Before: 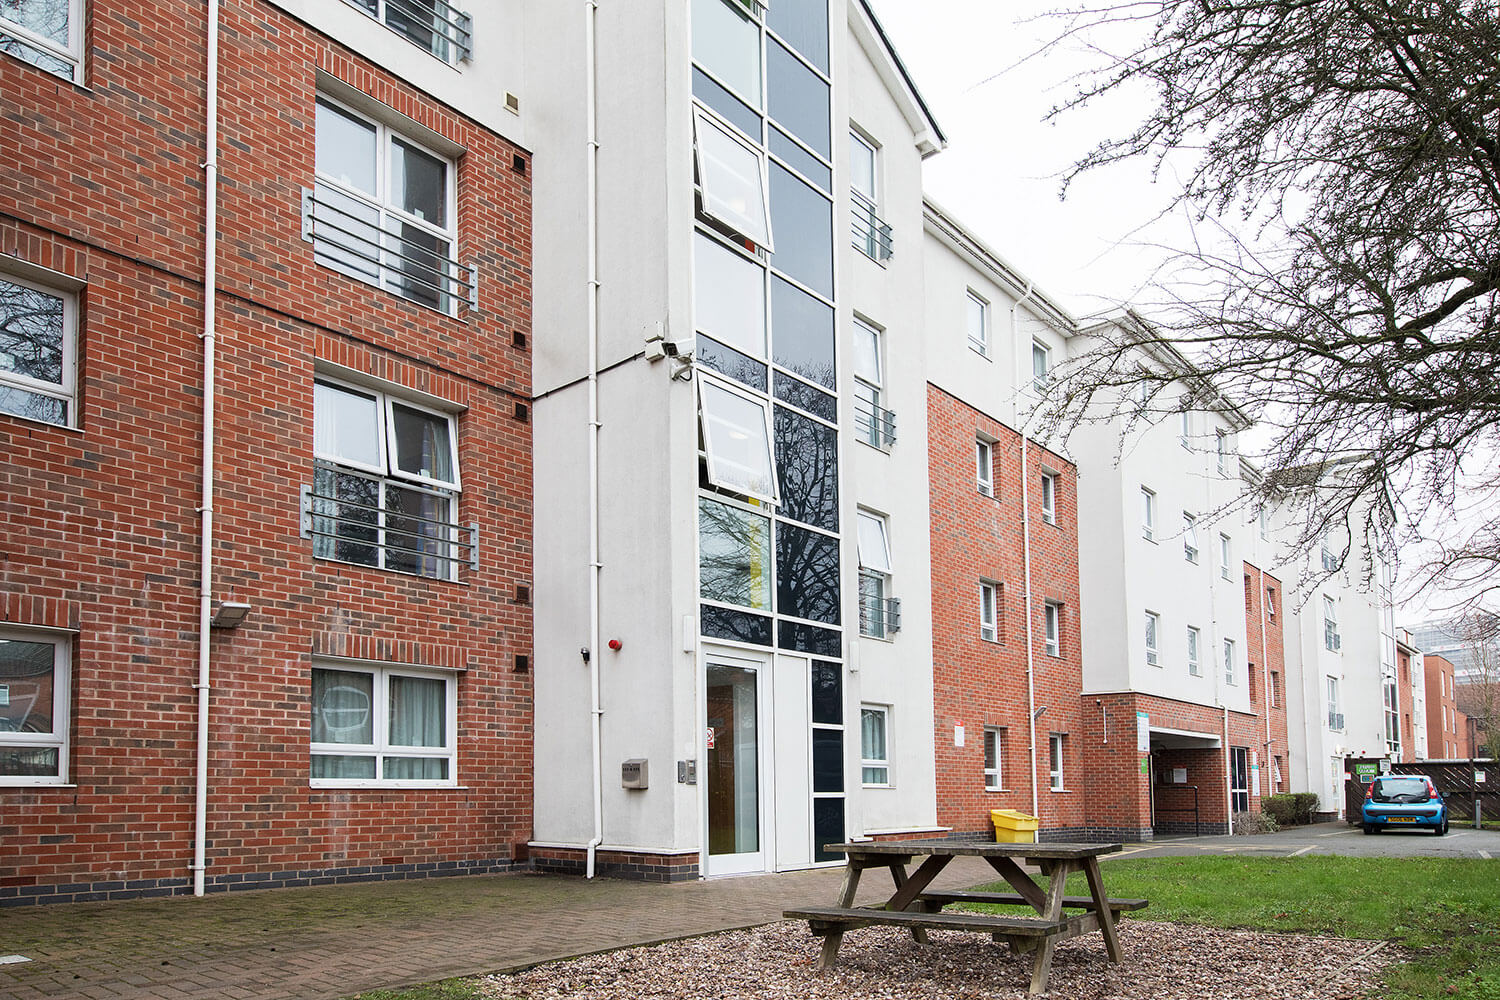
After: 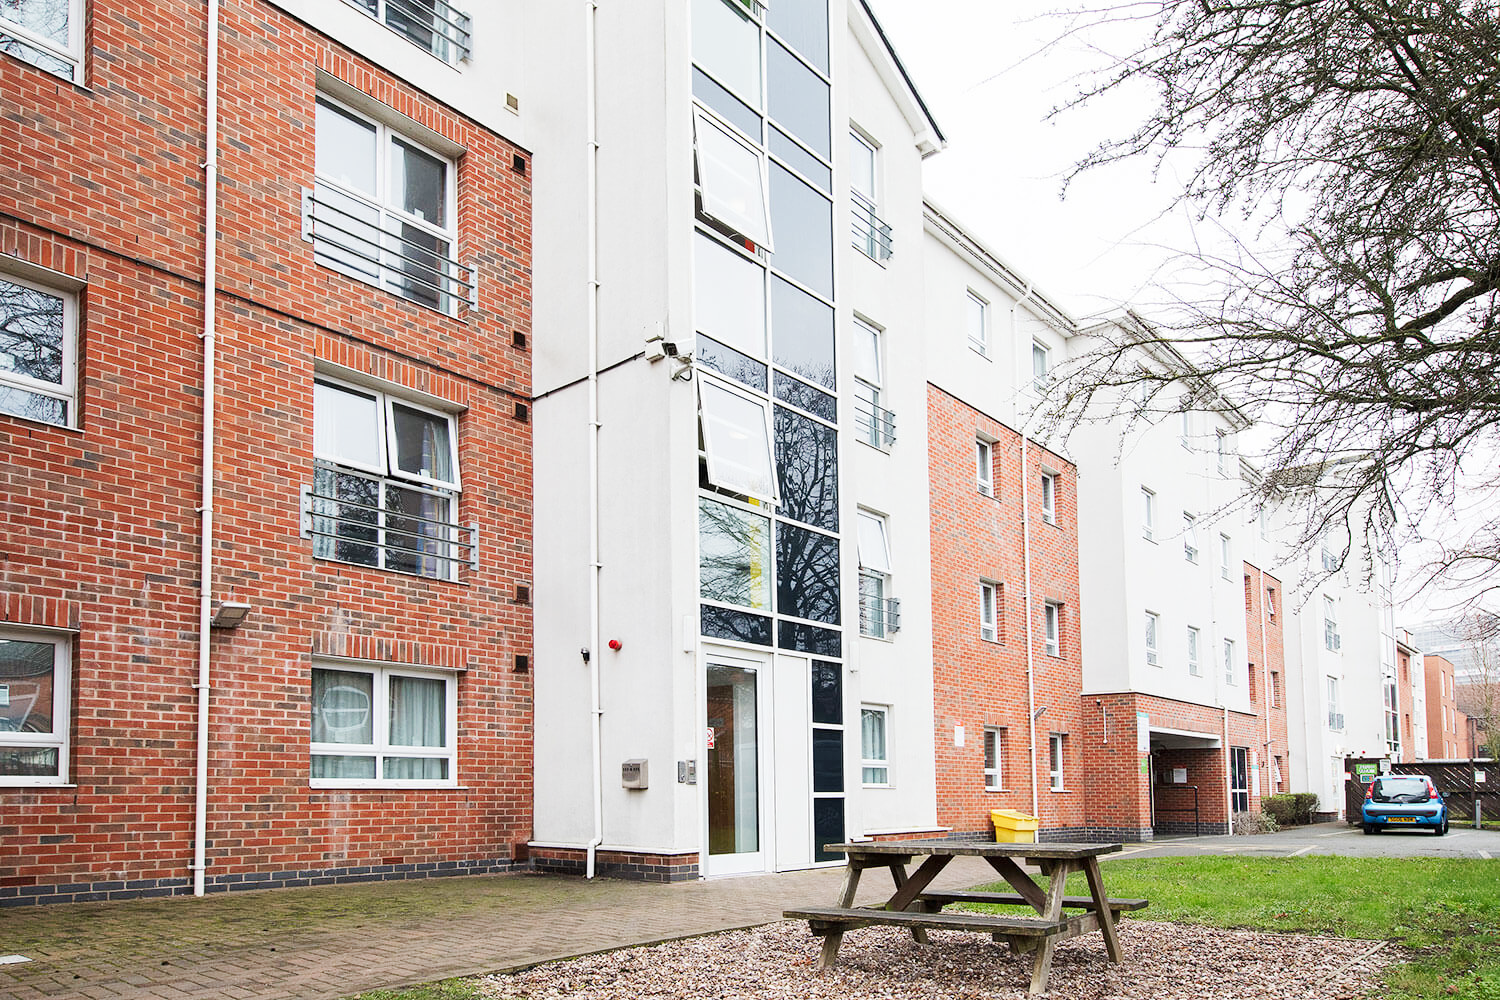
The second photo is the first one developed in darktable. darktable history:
tone curve: curves: ch0 [(0, 0) (0.003, 0.003) (0.011, 0.014) (0.025, 0.033) (0.044, 0.06) (0.069, 0.096) (0.1, 0.132) (0.136, 0.174) (0.177, 0.226) (0.224, 0.282) (0.277, 0.352) (0.335, 0.435) (0.399, 0.524) (0.468, 0.615) (0.543, 0.695) (0.623, 0.771) (0.709, 0.835) (0.801, 0.894) (0.898, 0.944) (1, 1)], preserve colors none
